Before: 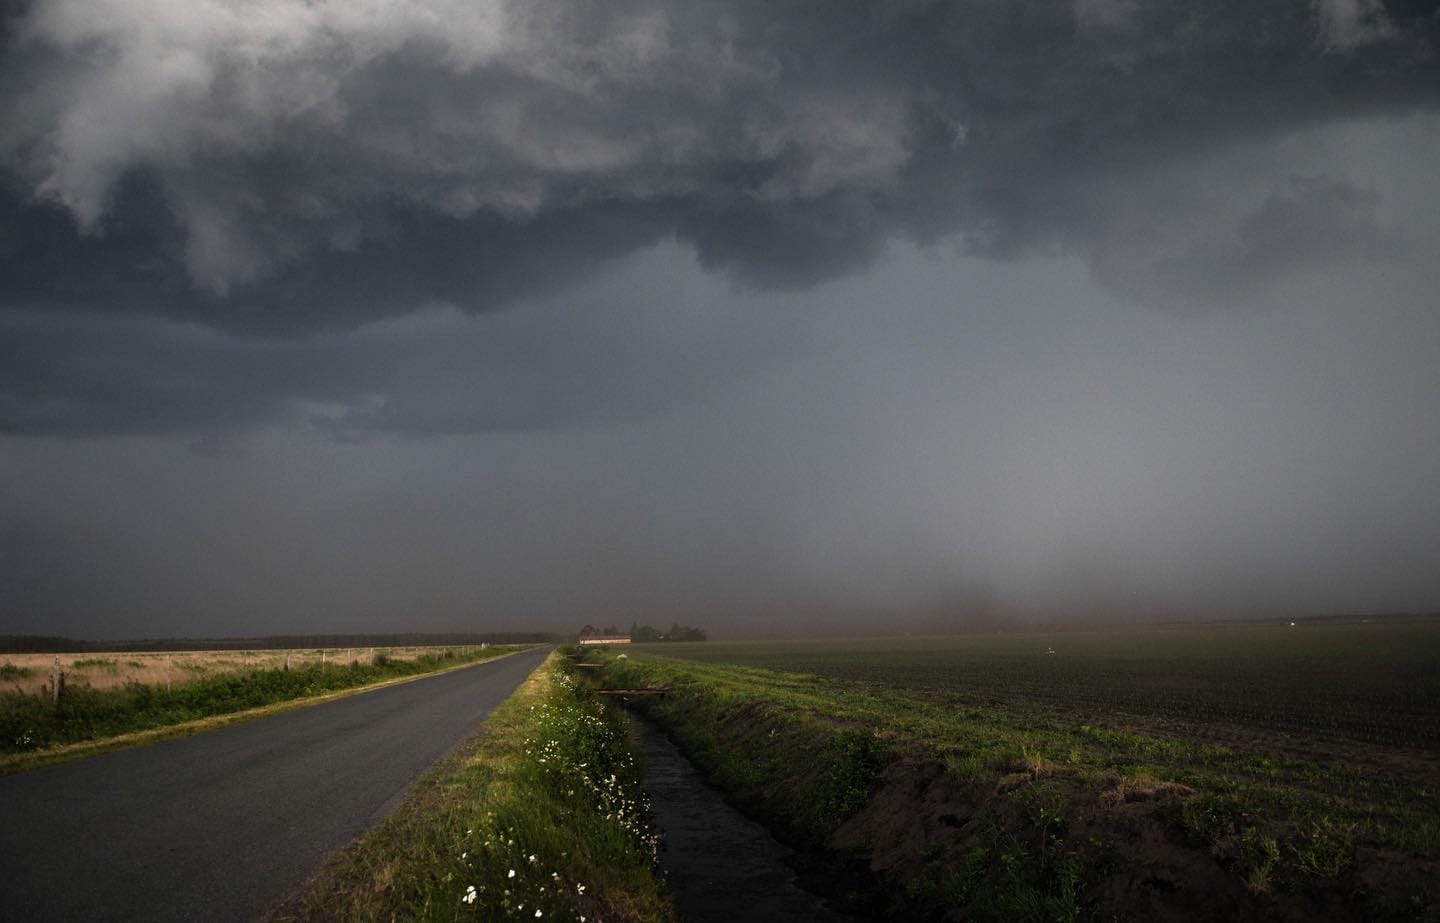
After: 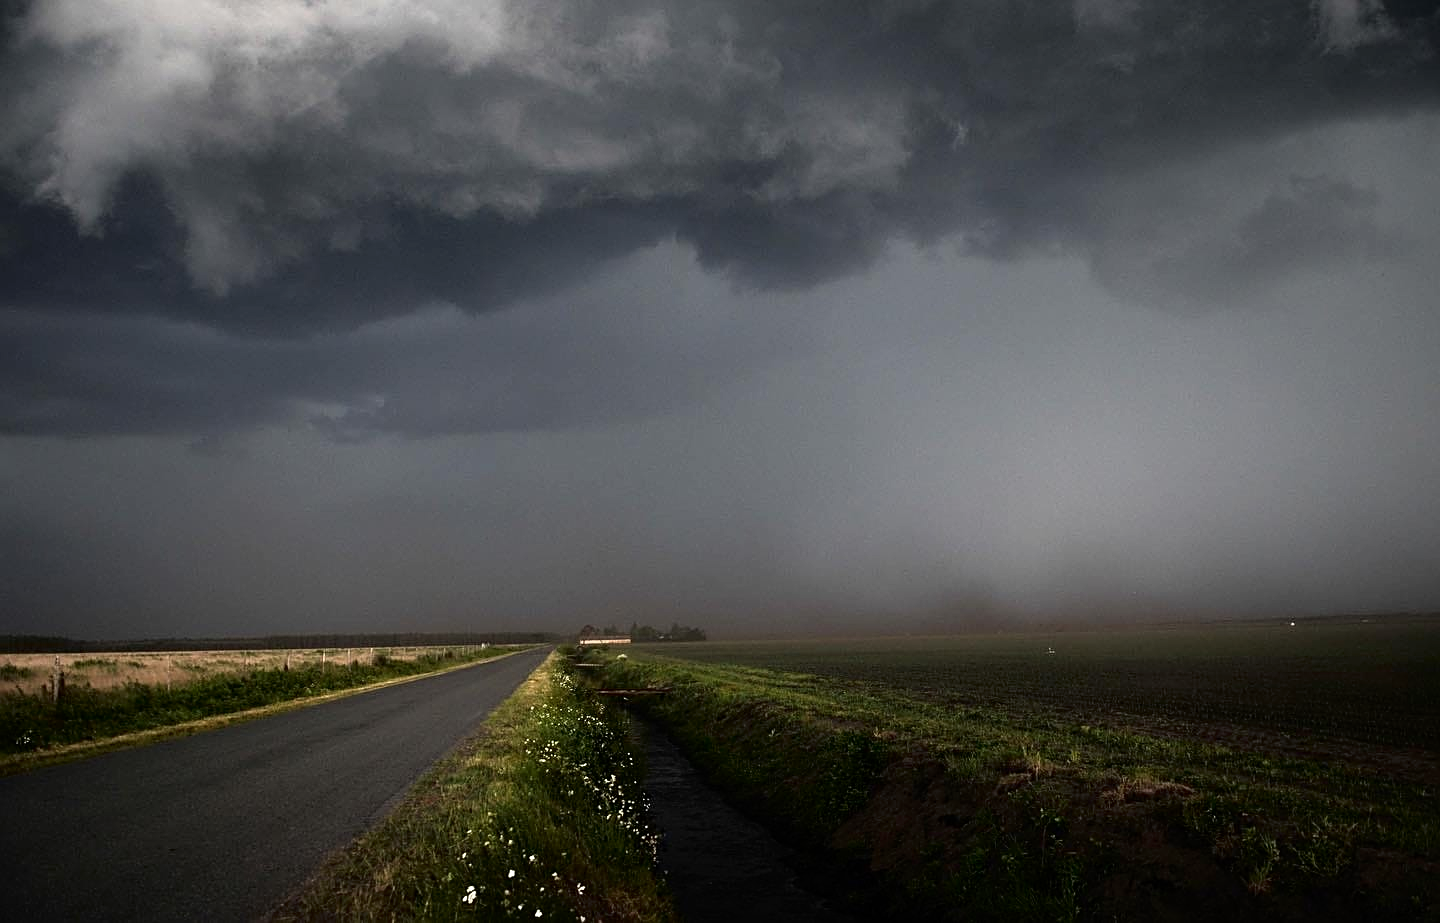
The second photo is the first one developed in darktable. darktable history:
sharpen: on, module defaults
tone curve: curves: ch0 [(0, 0) (0.003, 0.001) (0.011, 0.005) (0.025, 0.011) (0.044, 0.02) (0.069, 0.031) (0.1, 0.045) (0.136, 0.077) (0.177, 0.124) (0.224, 0.181) (0.277, 0.245) (0.335, 0.316) (0.399, 0.393) (0.468, 0.477) (0.543, 0.568) (0.623, 0.666) (0.709, 0.771) (0.801, 0.871) (0.898, 0.965) (1, 1)], color space Lab, independent channels, preserve colors none
